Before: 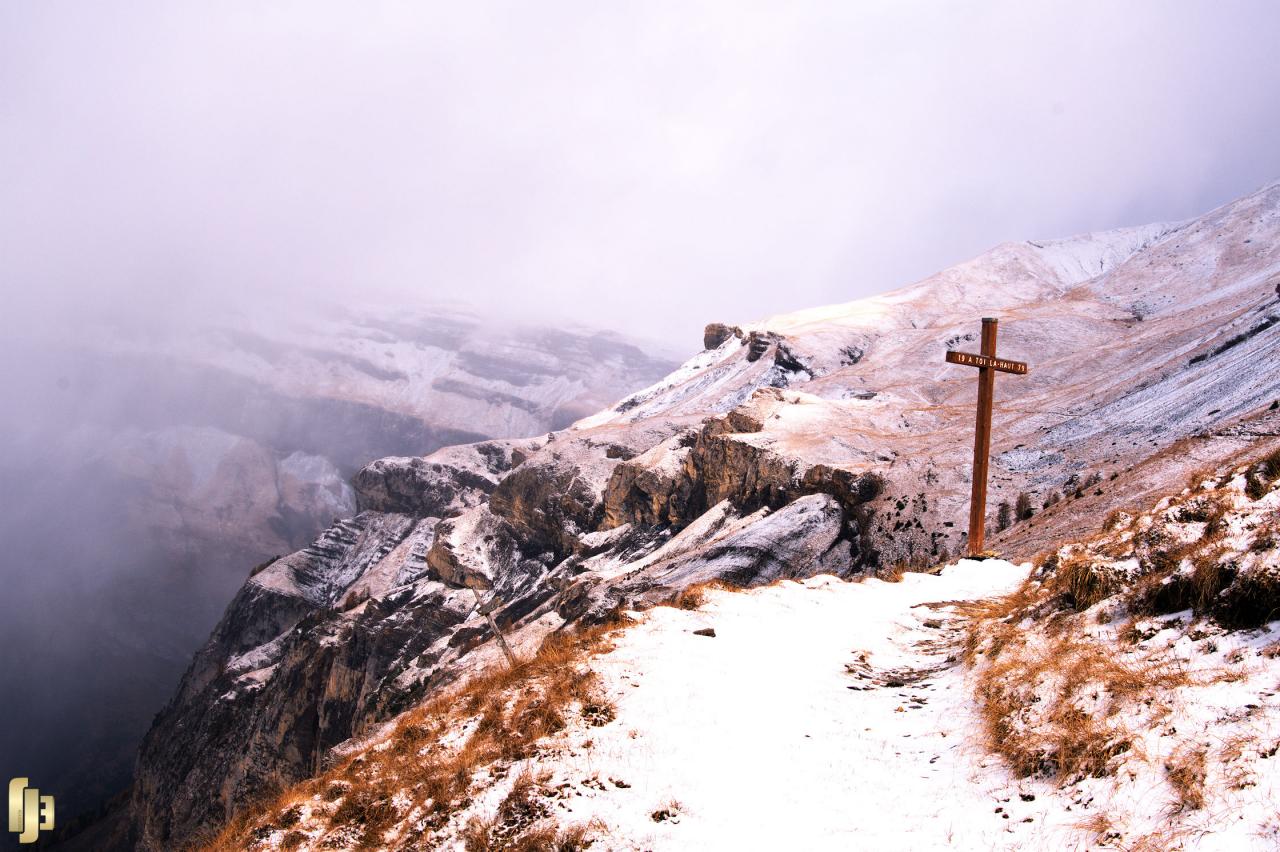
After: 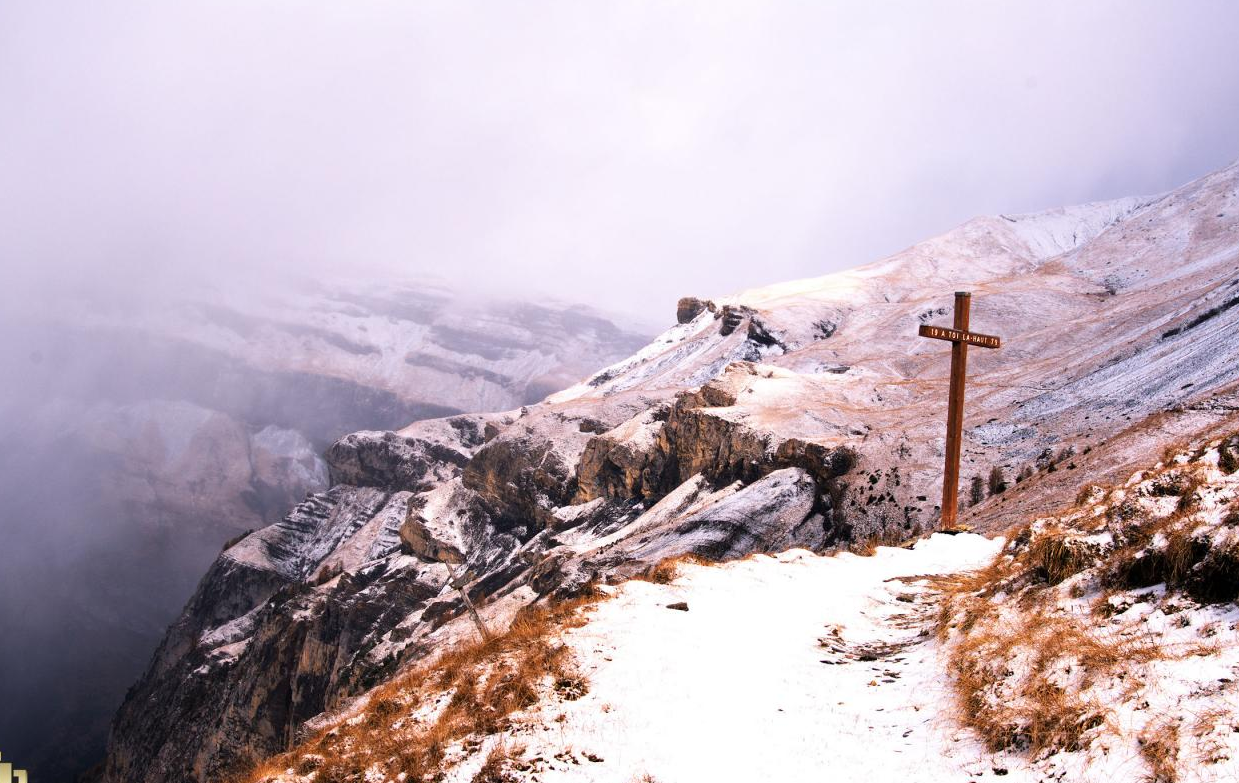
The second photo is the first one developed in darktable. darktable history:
crop: left 2.149%, top 3.069%, right 1.025%, bottom 4.931%
